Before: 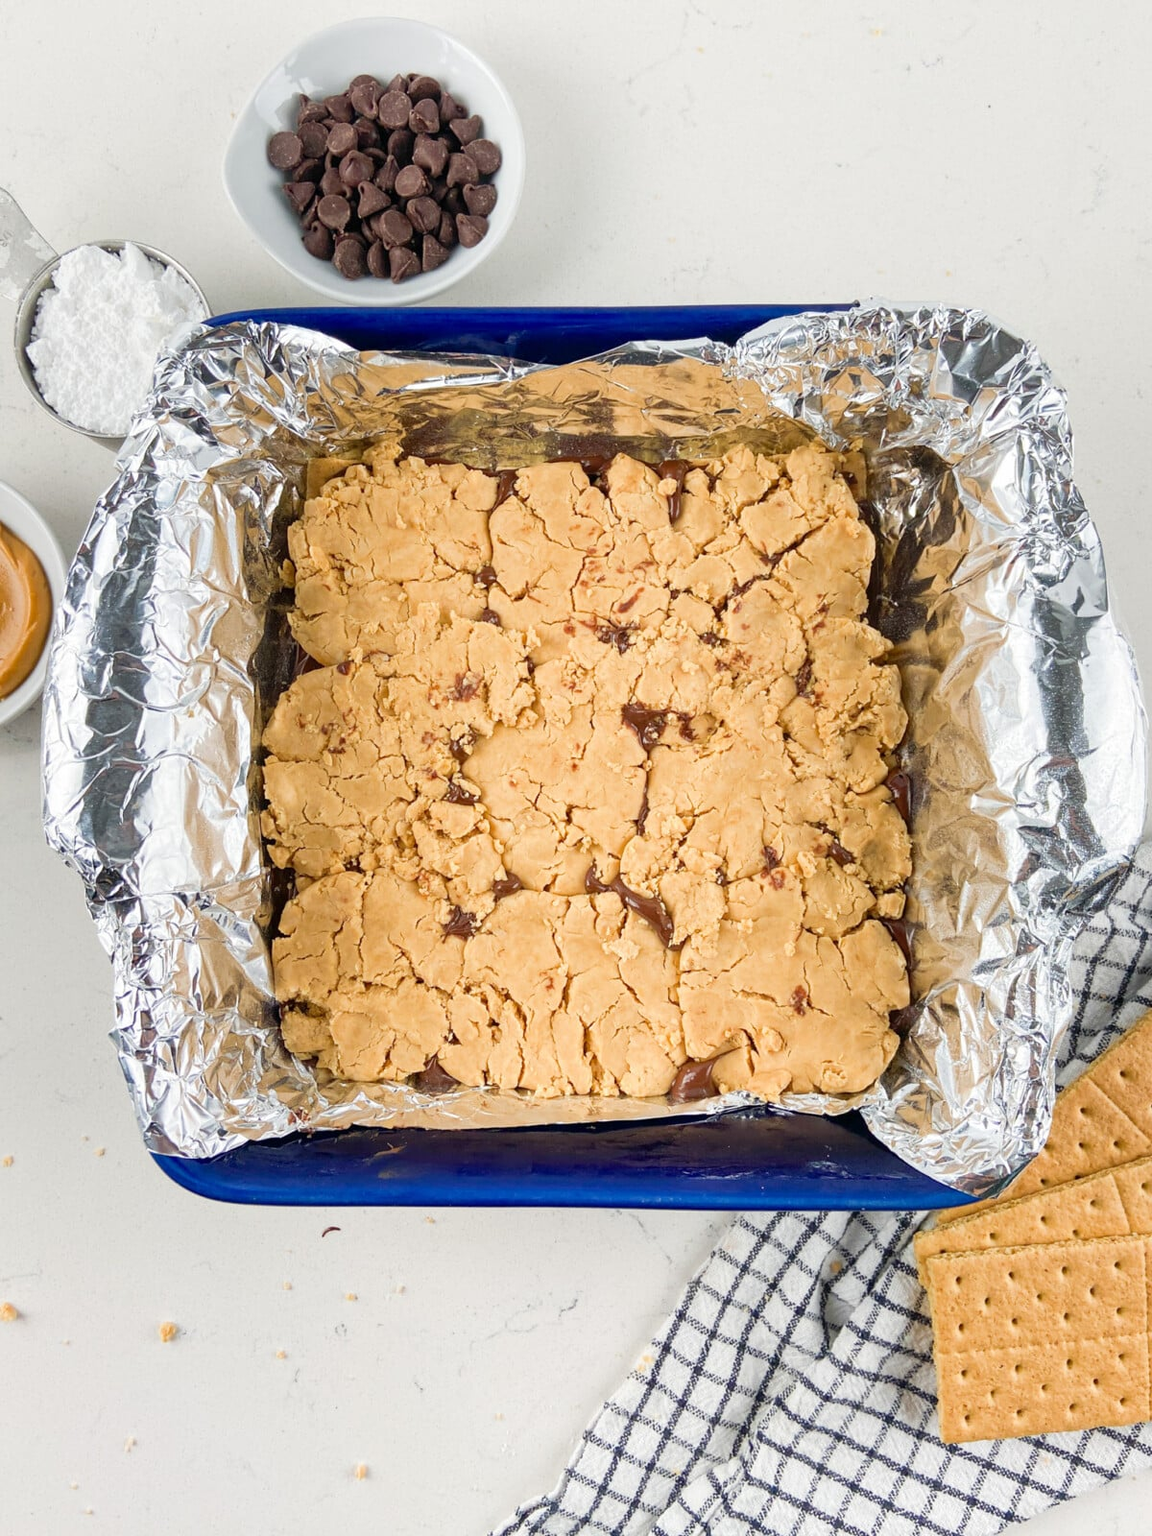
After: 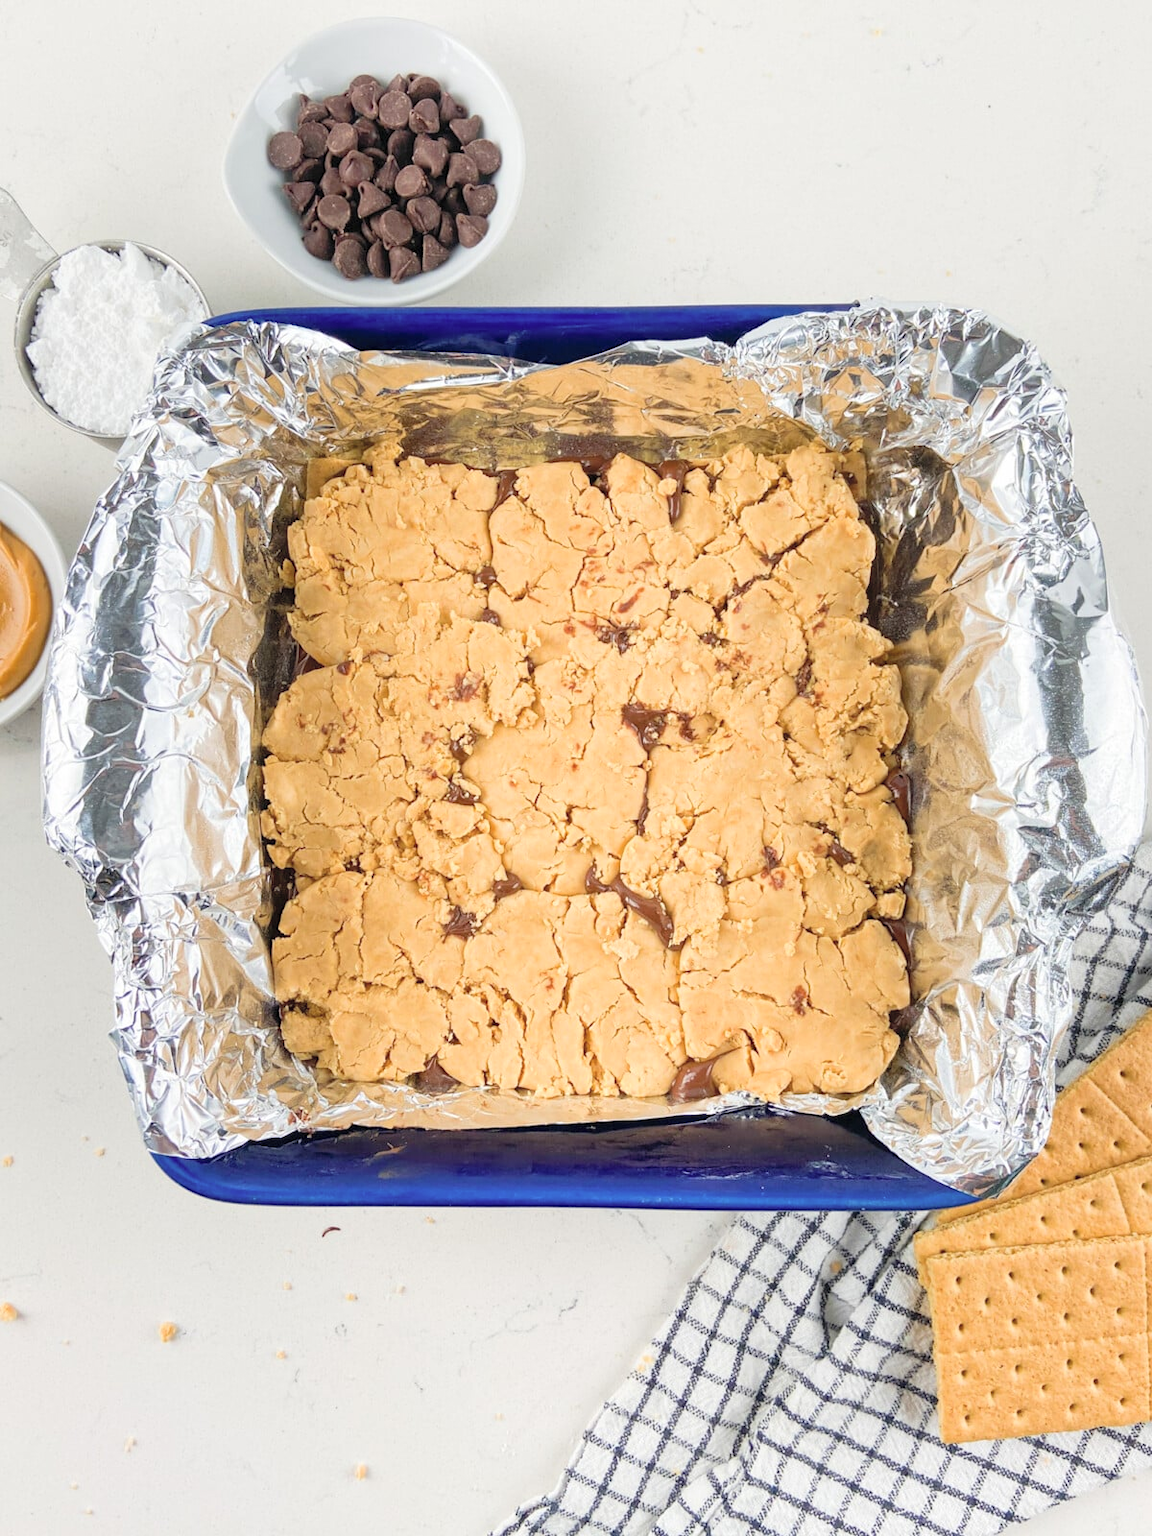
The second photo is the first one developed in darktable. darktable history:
contrast brightness saturation: brightness 0.153
